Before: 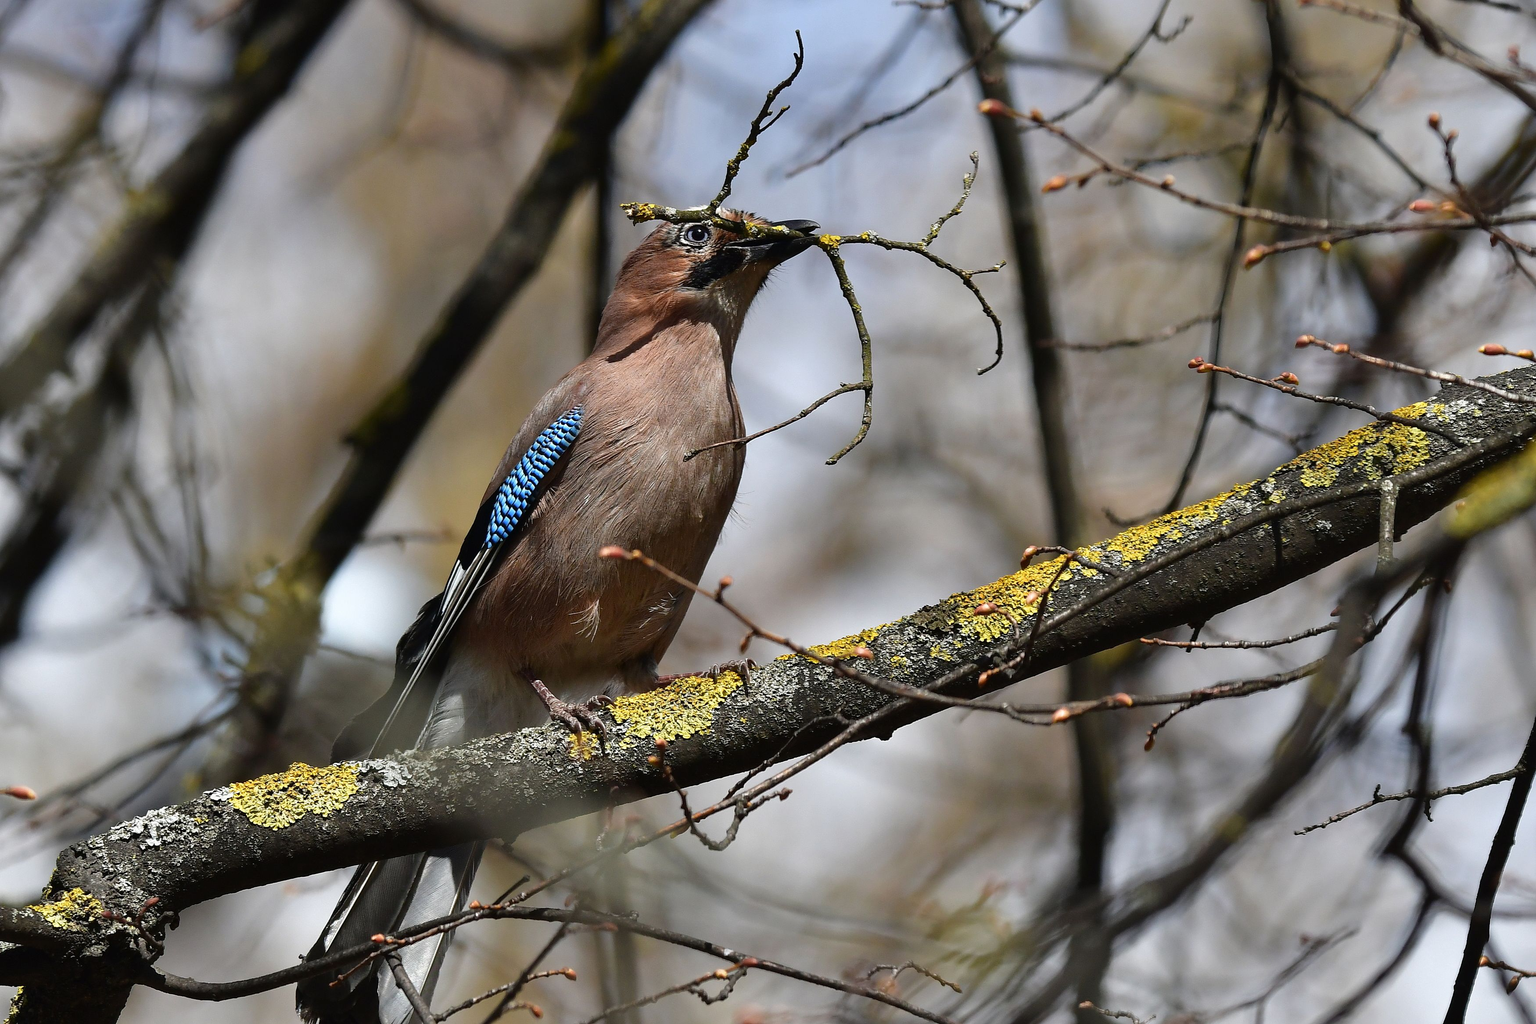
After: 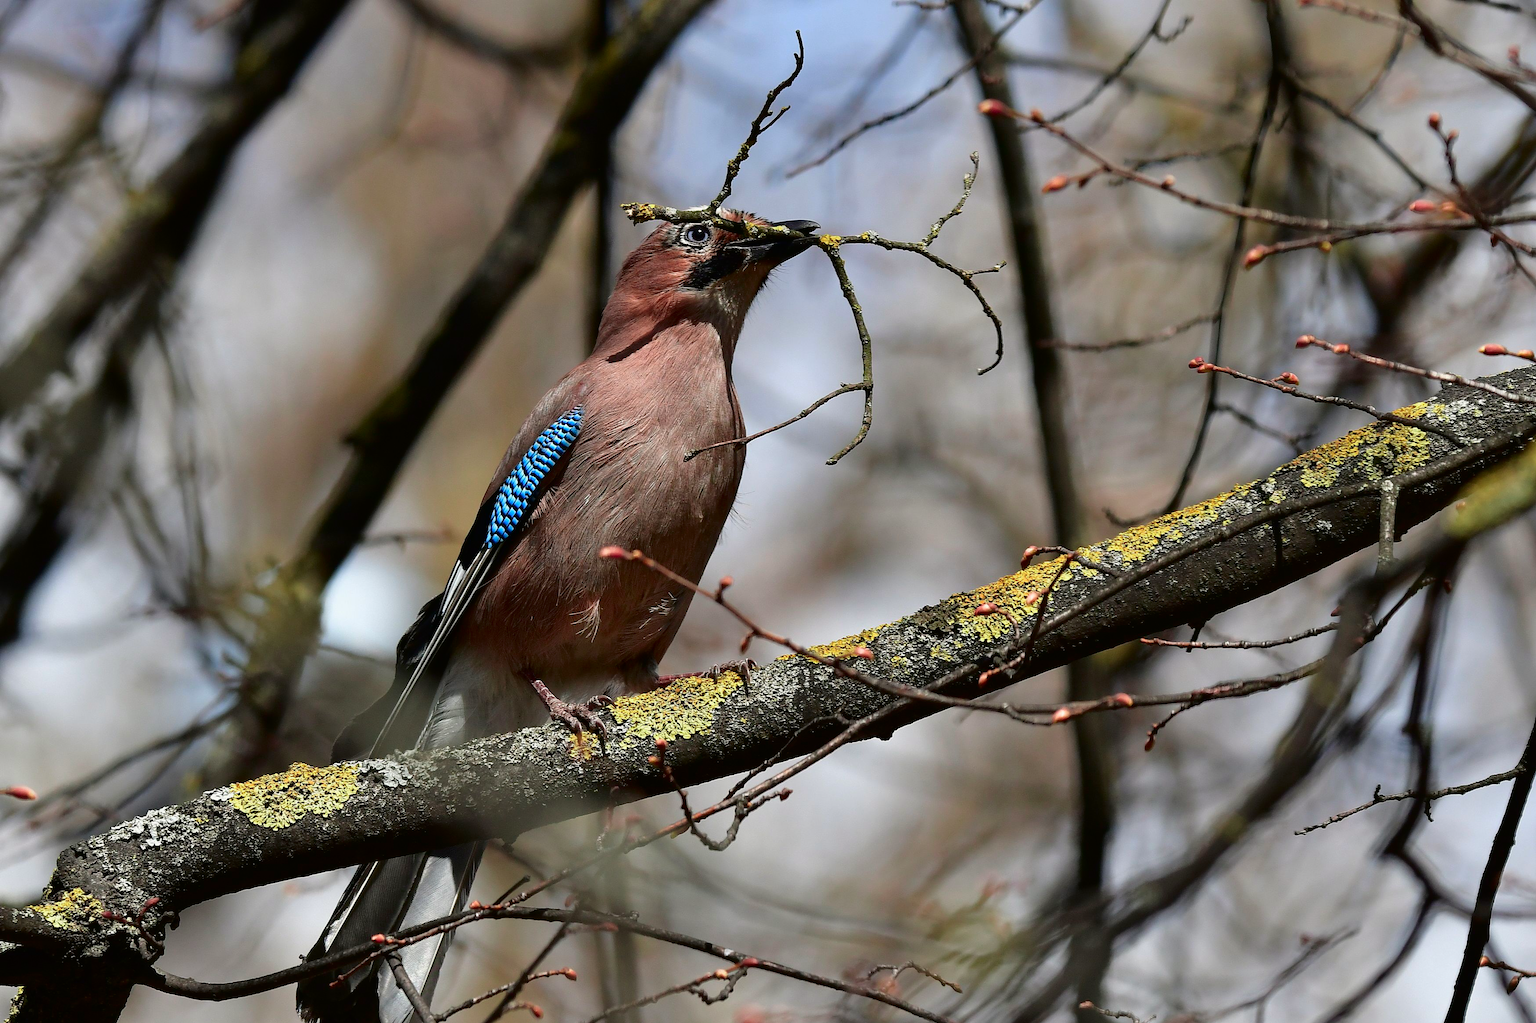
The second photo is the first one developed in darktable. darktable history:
tone curve: curves: ch0 [(0, 0) (0.059, 0.027) (0.162, 0.125) (0.304, 0.279) (0.547, 0.532) (0.828, 0.815) (1, 0.983)]; ch1 [(0, 0) (0.23, 0.166) (0.34, 0.298) (0.371, 0.334) (0.435, 0.408) (0.477, 0.469) (0.499, 0.498) (0.529, 0.544) (0.559, 0.587) (0.743, 0.798) (1, 1)]; ch2 [(0, 0) (0.431, 0.414) (0.498, 0.503) (0.524, 0.531) (0.568, 0.567) (0.6, 0.597) (0.643, 0.631) (0.74, 0.721) (1, 1)], color space Lab, independent channels, preserve colors none
